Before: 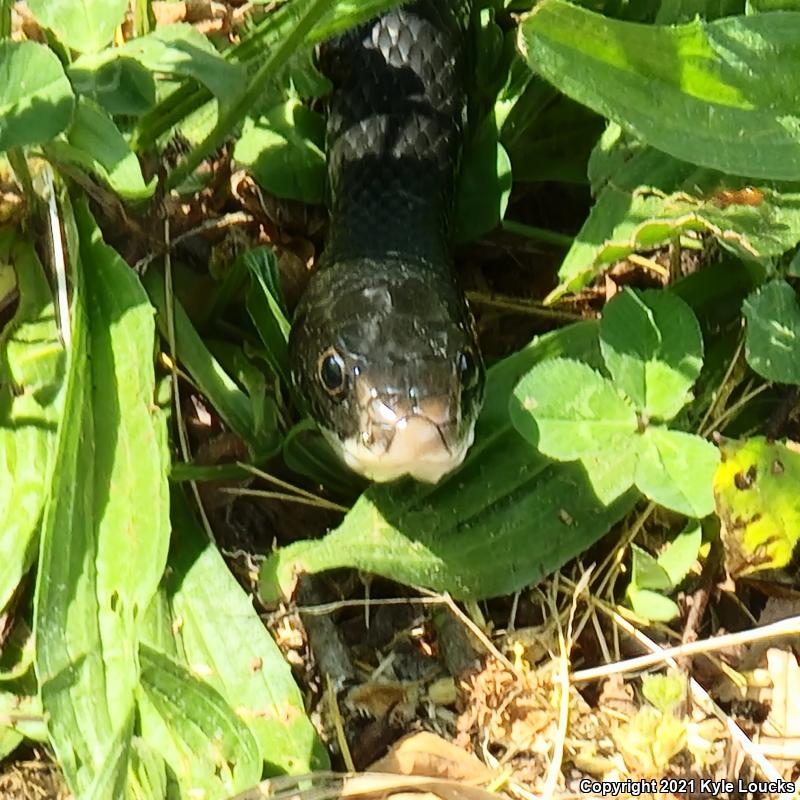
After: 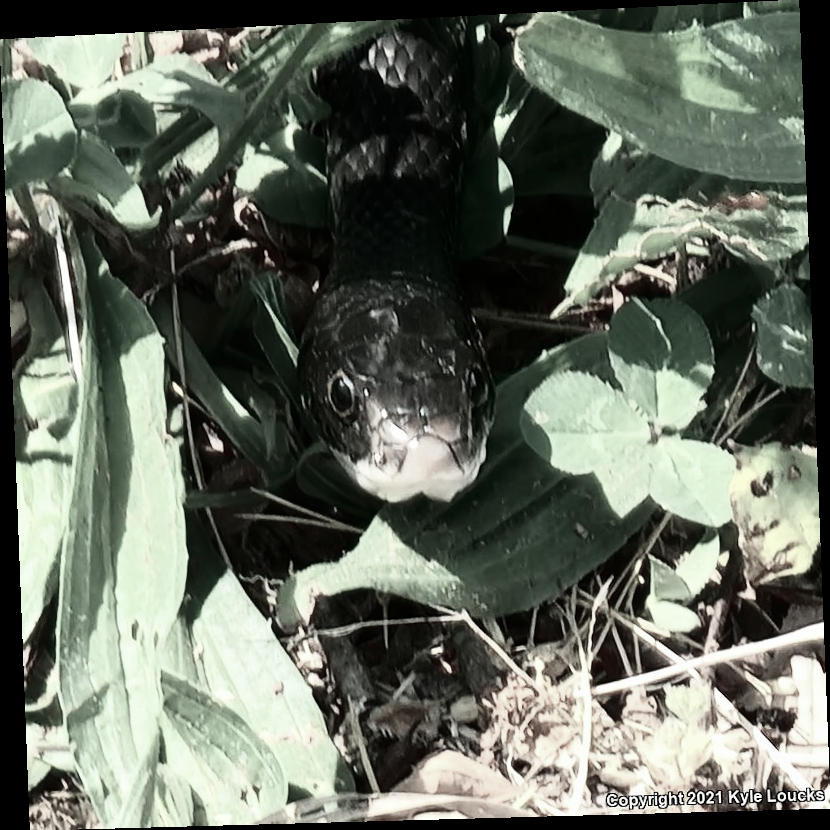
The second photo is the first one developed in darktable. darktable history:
tone equalizer: on, module defaults
color contrast: green-magenta contrast 0.3, blue-yellow contrast 0.15
contrast brightness saturation: contrast 0.2, brightness -0.11, saturation 0.1
rotate and perspective: rotation -2.22°, lens shift (horizontal) -0.022, automatic cropping off
rgb curve: curves: ch2 [(0, 0) (0.567, 0.512) (1, 1)], mode RGB, independent channels
